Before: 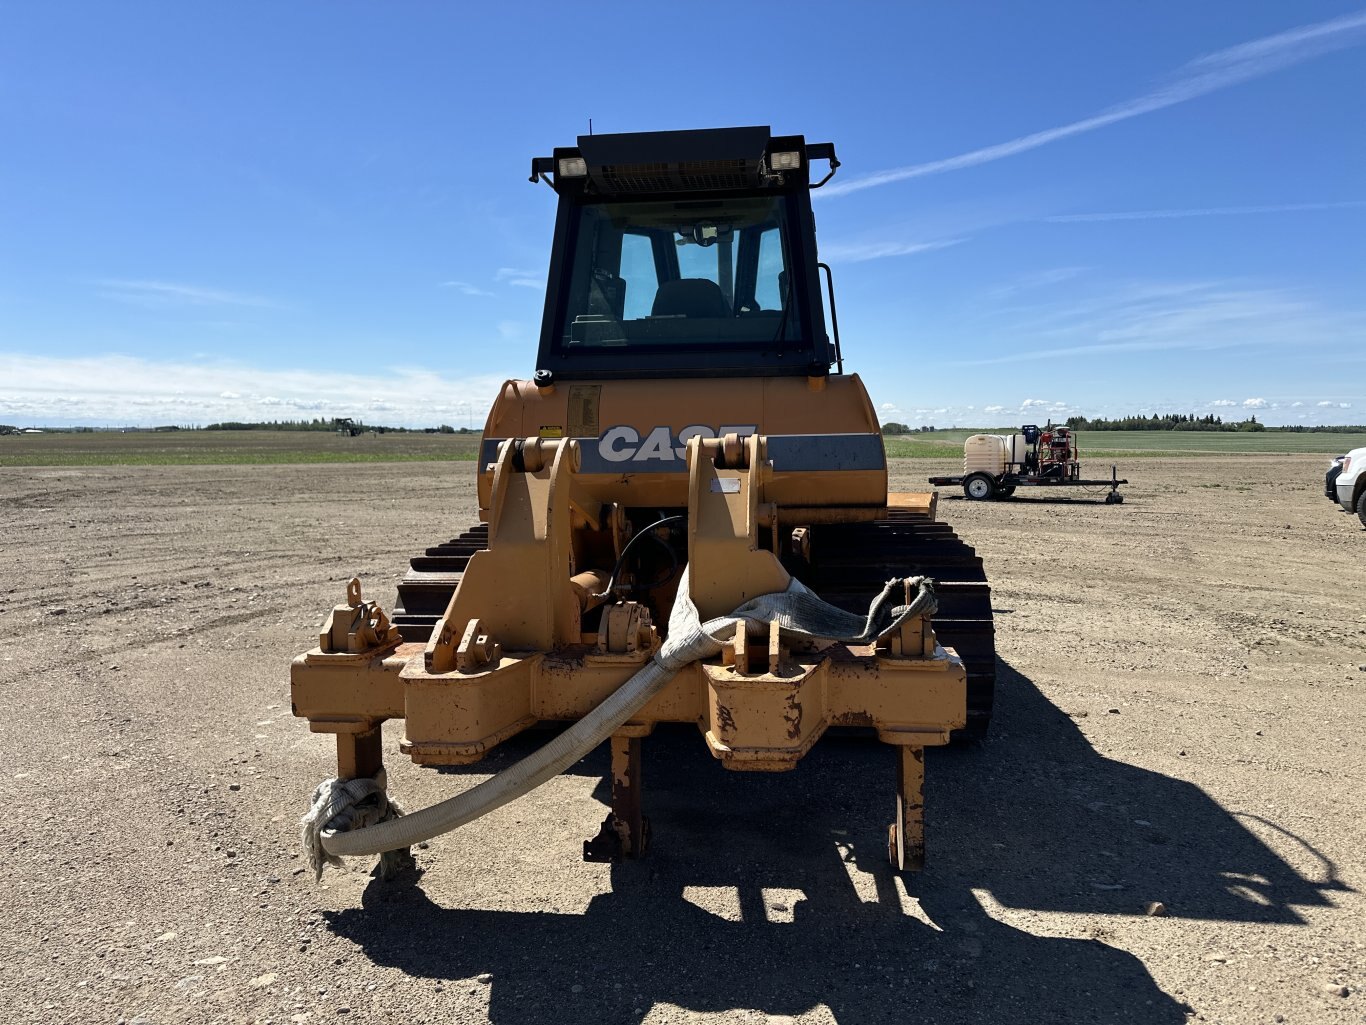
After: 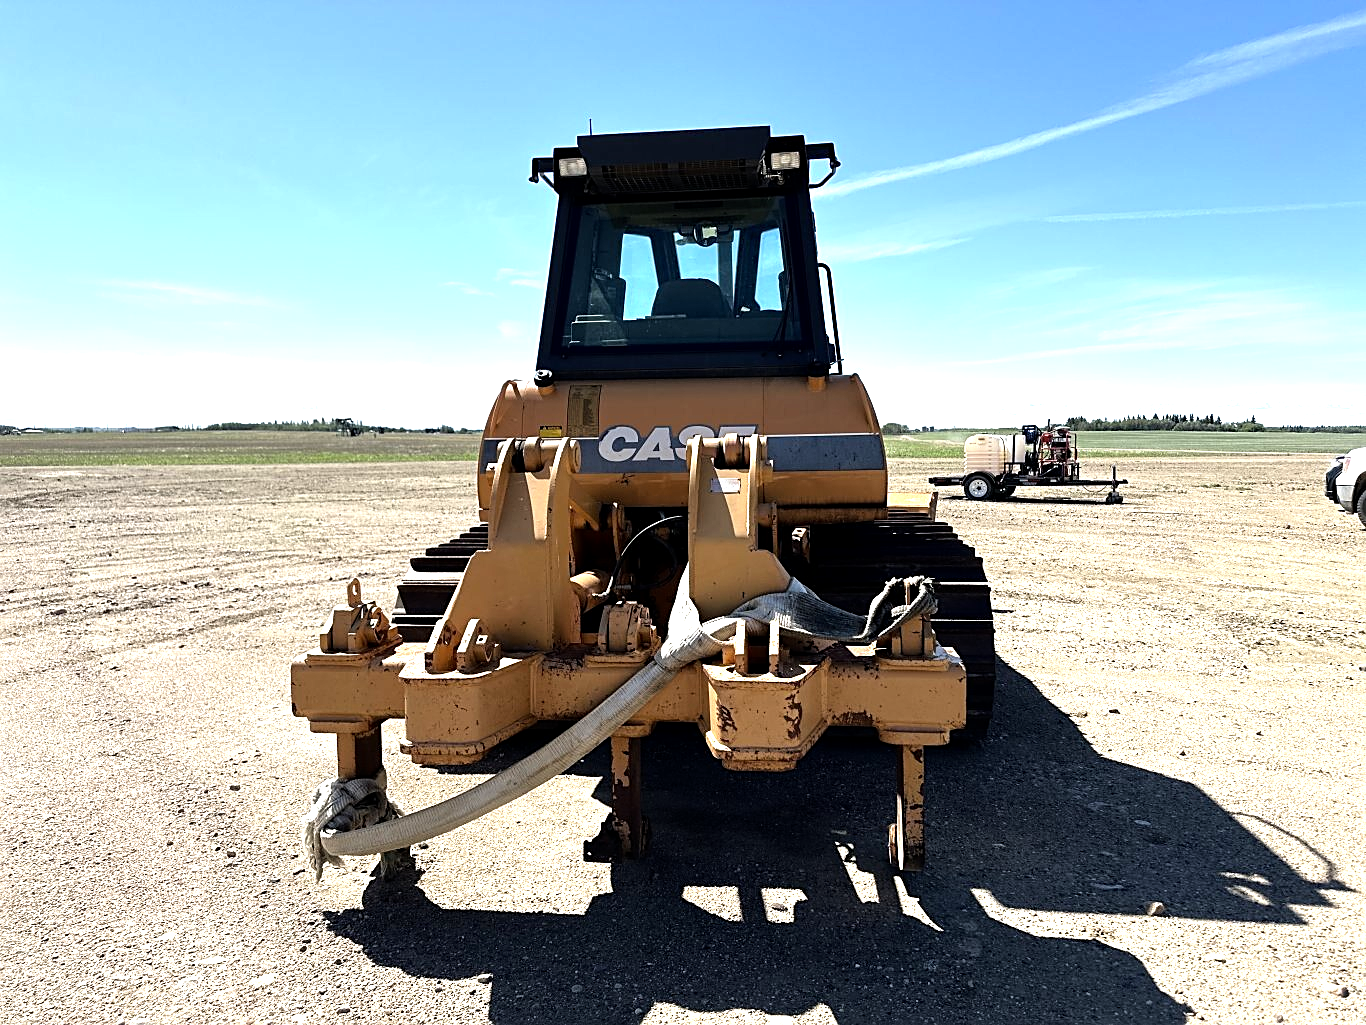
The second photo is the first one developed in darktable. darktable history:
exposure: black level correction 0.001, exposure 0.499 EV, compensate highlight preservation false
sharpen: on, module defaults
tone equalizer: -8 EV -0.76 EV, -7 EV -0.695 EV, -6 EV -0.604 EV, -5 EV -0.388 EV, -3 EV 0.403 EV, -2 EV 0.6 EV, -1 EV 0.675 EV, +0 EV 0.746 EV
